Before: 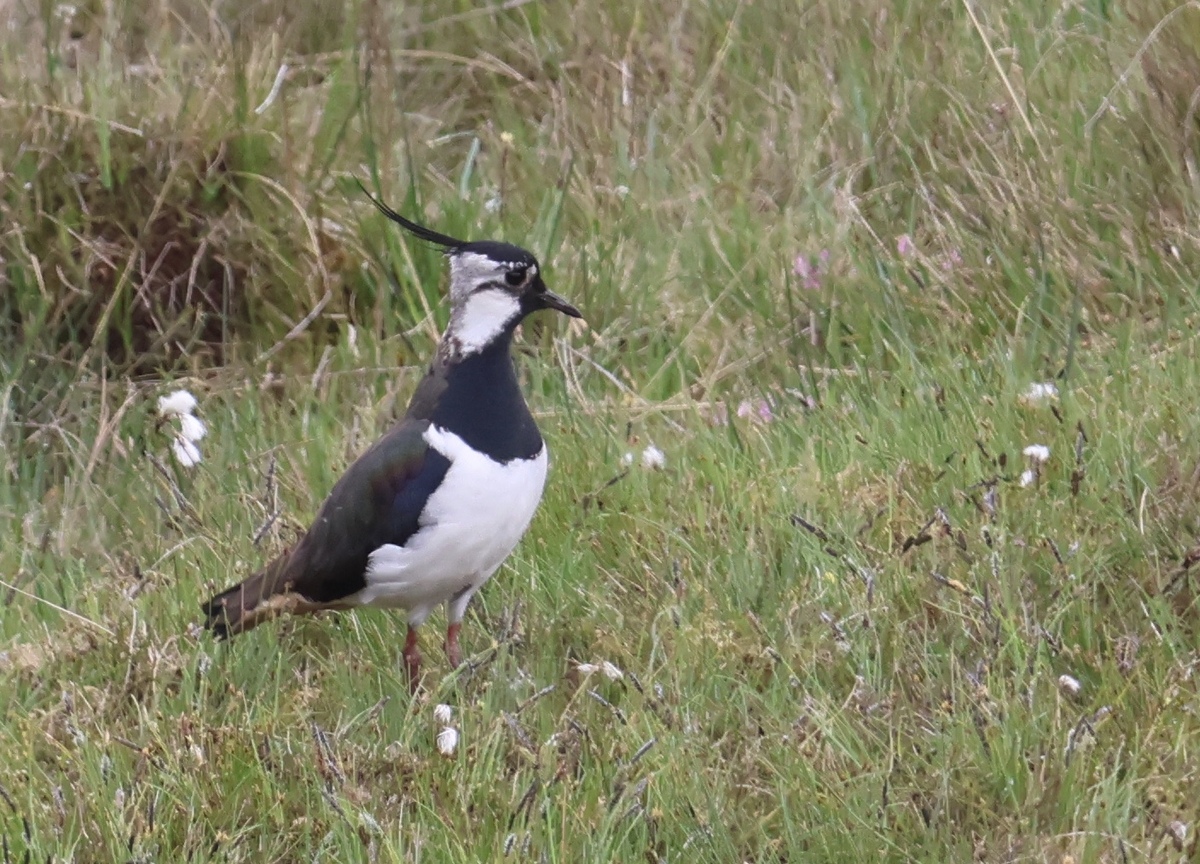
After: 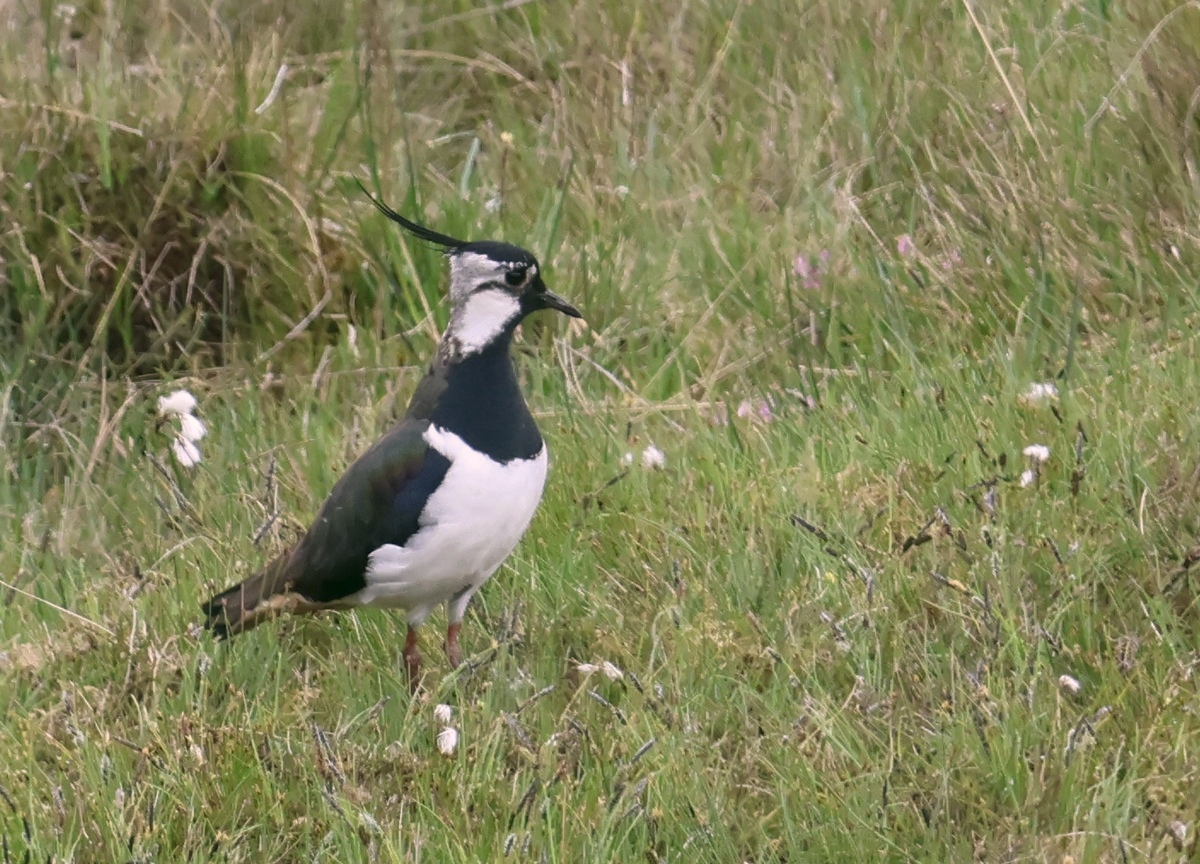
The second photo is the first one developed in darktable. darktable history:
color correction: highlights a* 4.4, highlights b* 4.99, shadows a* -8.01, shadows b* 4.81
